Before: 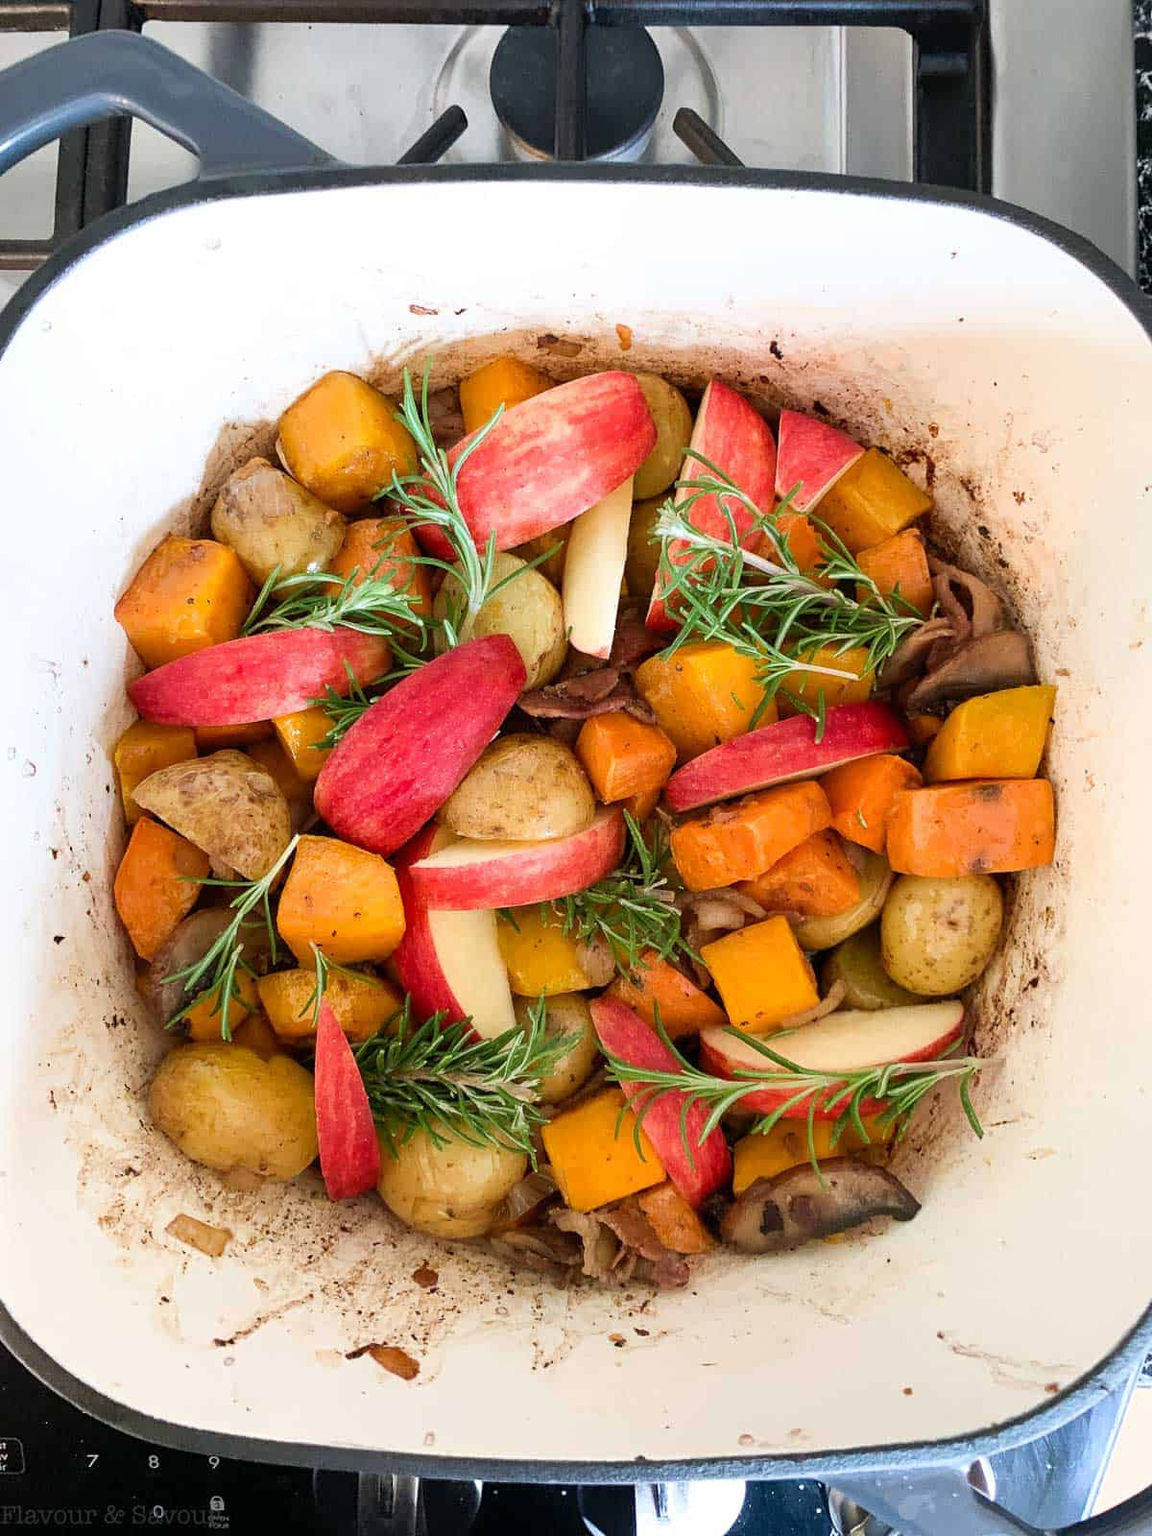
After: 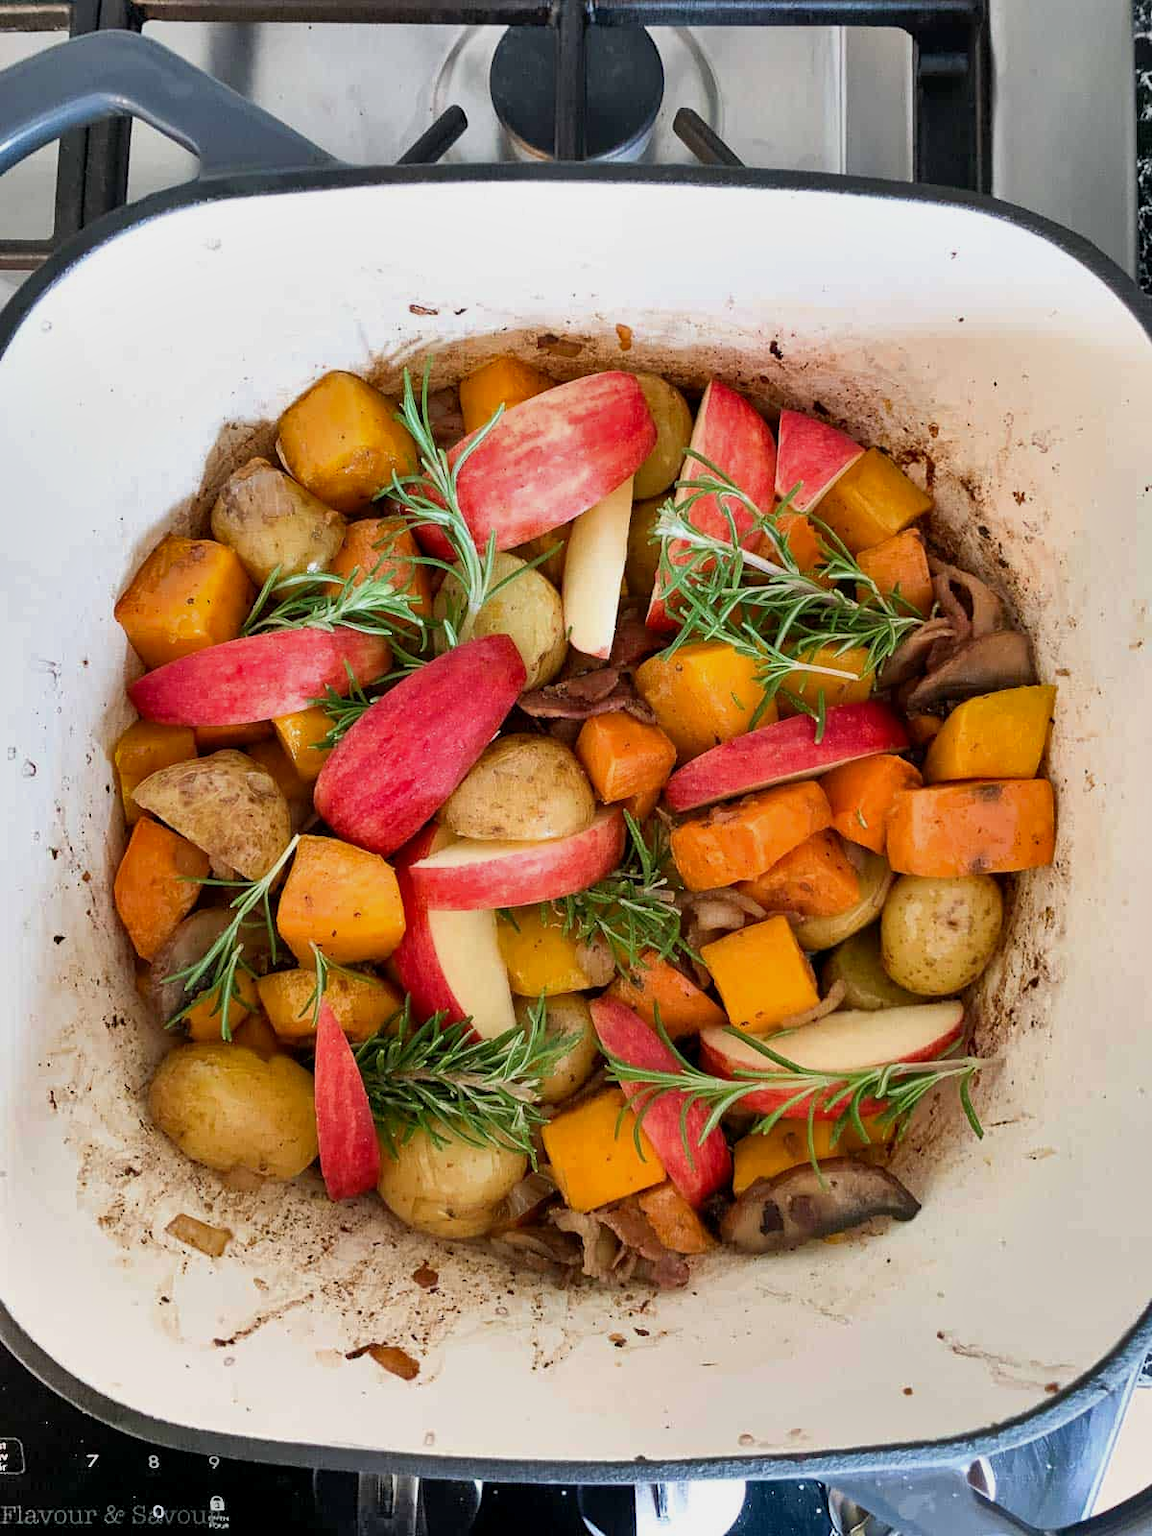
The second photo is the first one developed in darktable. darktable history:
shadows and highlights: shadows 74.74, highlights -60.7, soften with gaussian
exposure: black level correction 0.001, exposure -0.203 EV, compensate highlight preservation false
